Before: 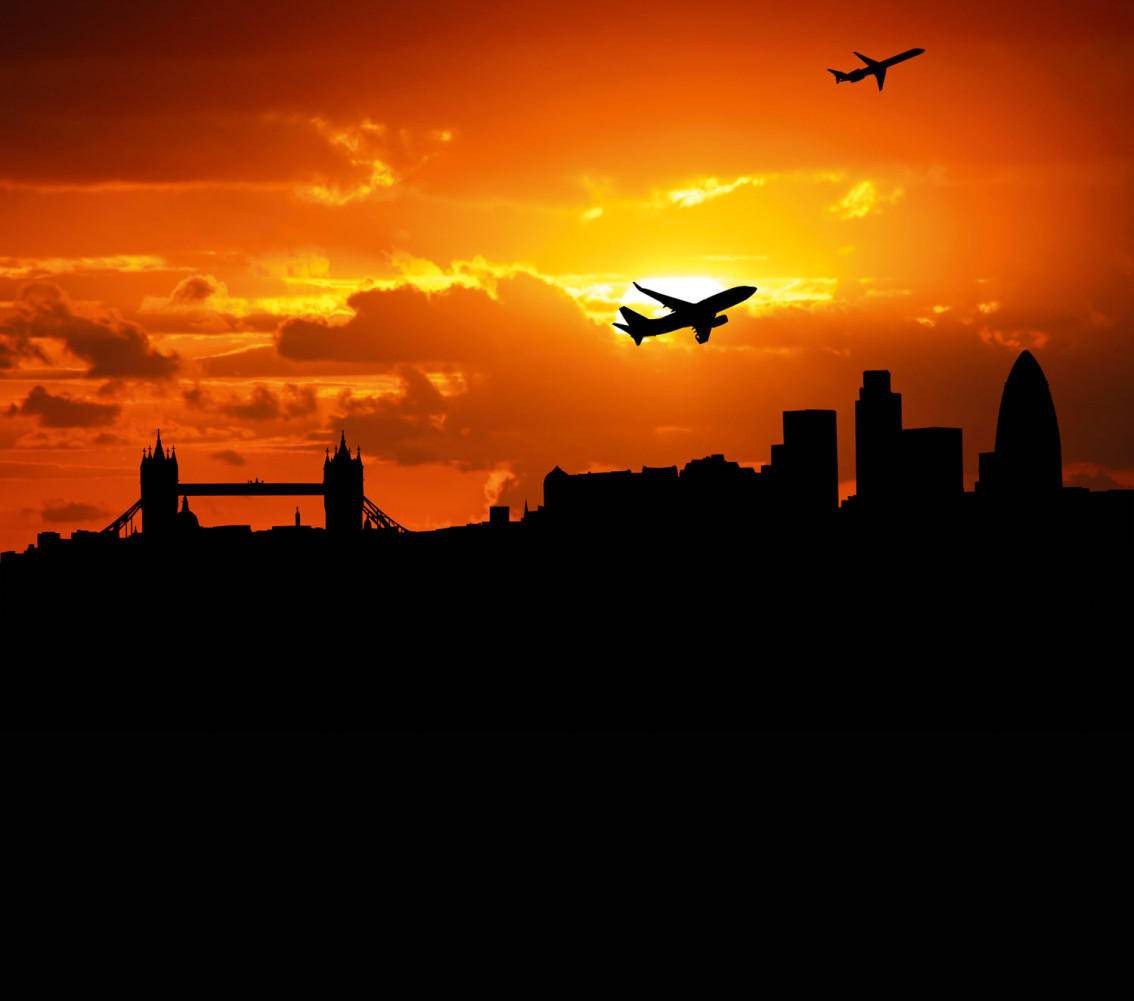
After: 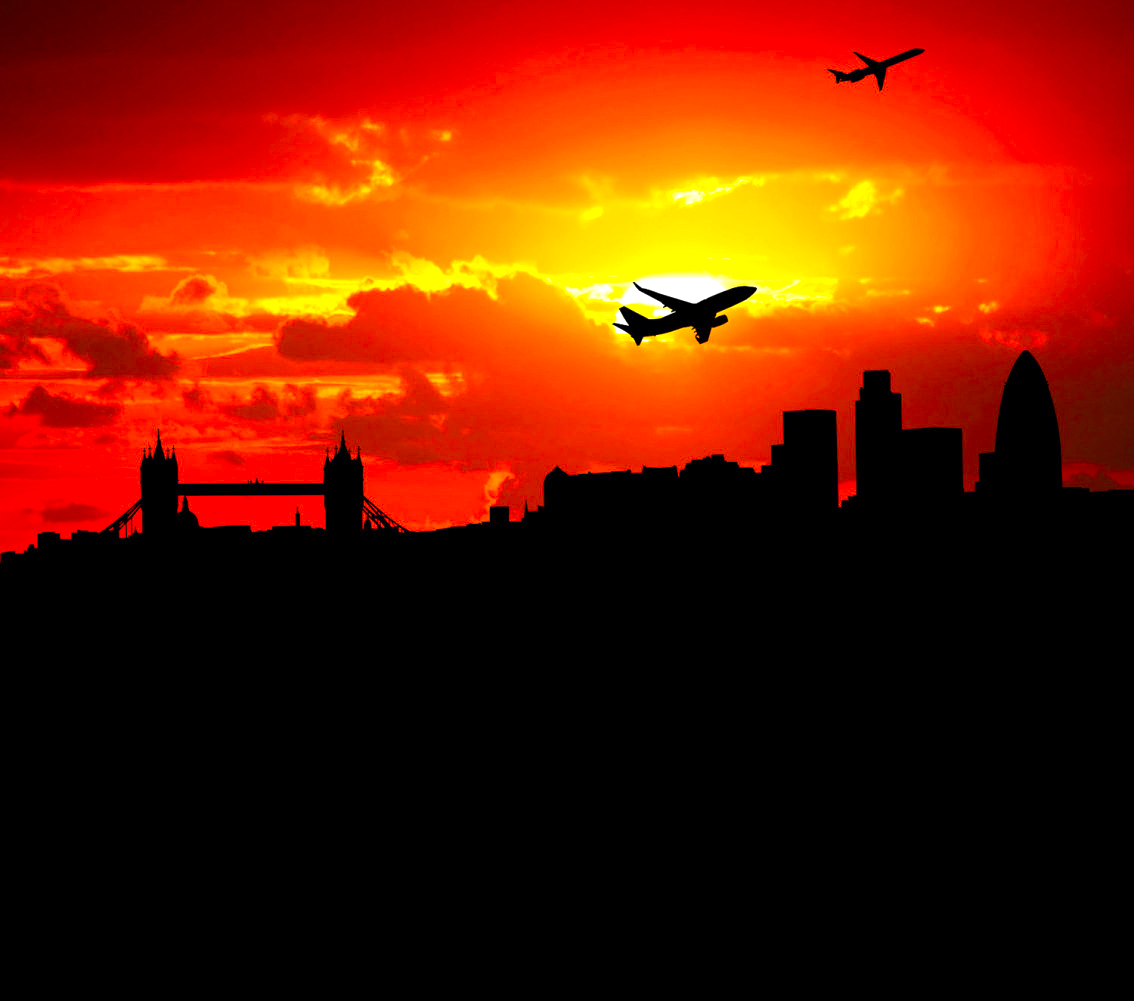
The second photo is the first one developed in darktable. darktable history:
exposure: black level correction 0.001, exposure 0.5 EV, compensate exposure bias true, compensate highlight preservation false
contrast brightness saturation: brightness -0.02, saturation 0.35
